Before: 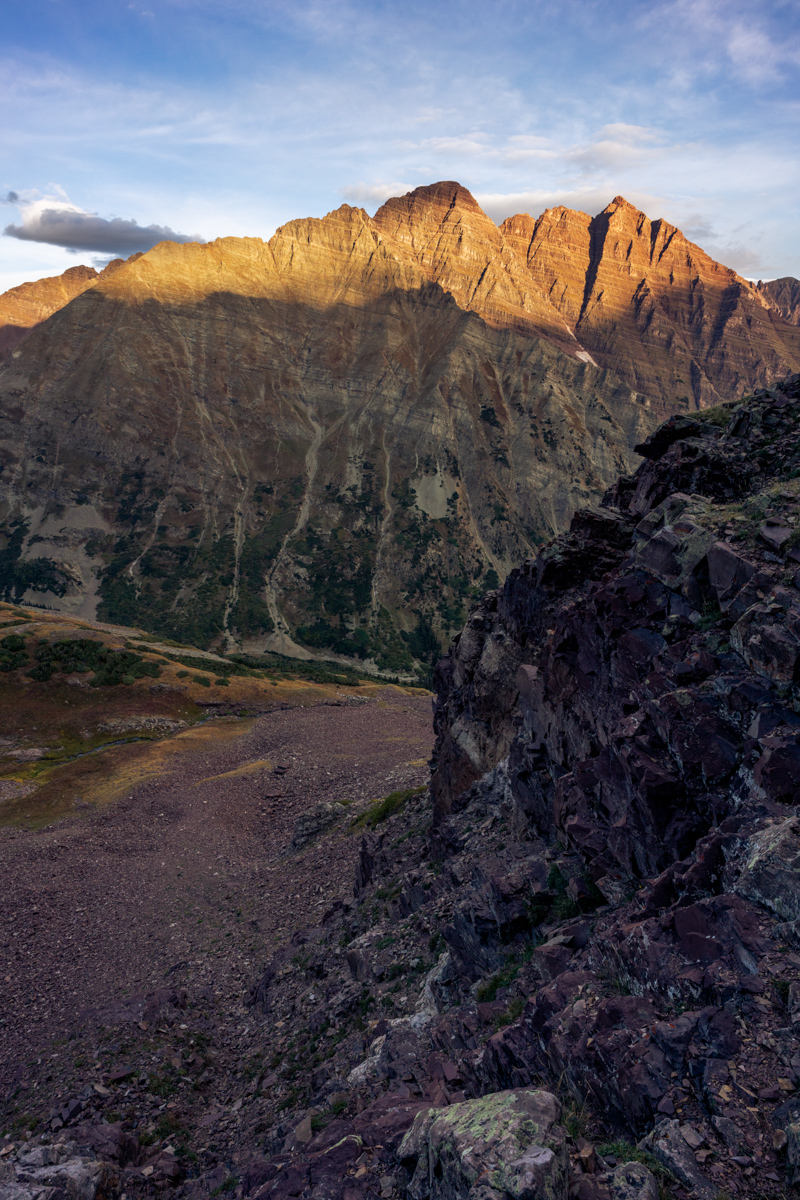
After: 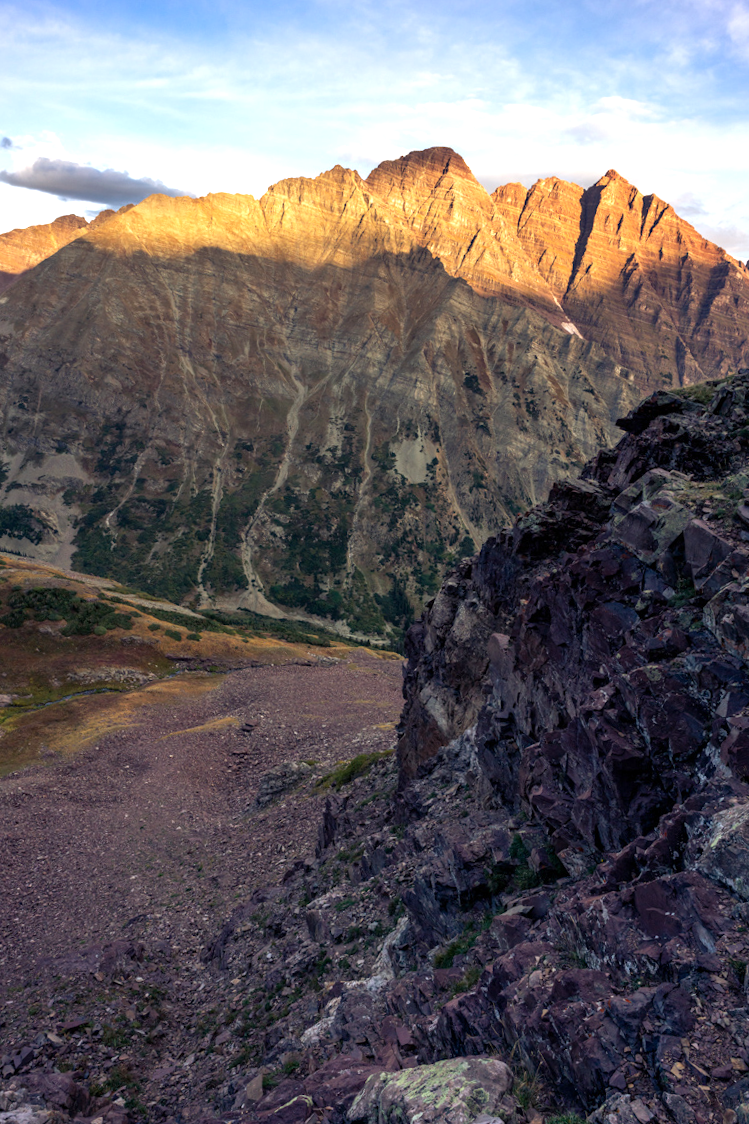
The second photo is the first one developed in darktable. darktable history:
crop and rotate: angle -2.6°
exposure: exposure 0.692 EV, compensate highlight preservation false
